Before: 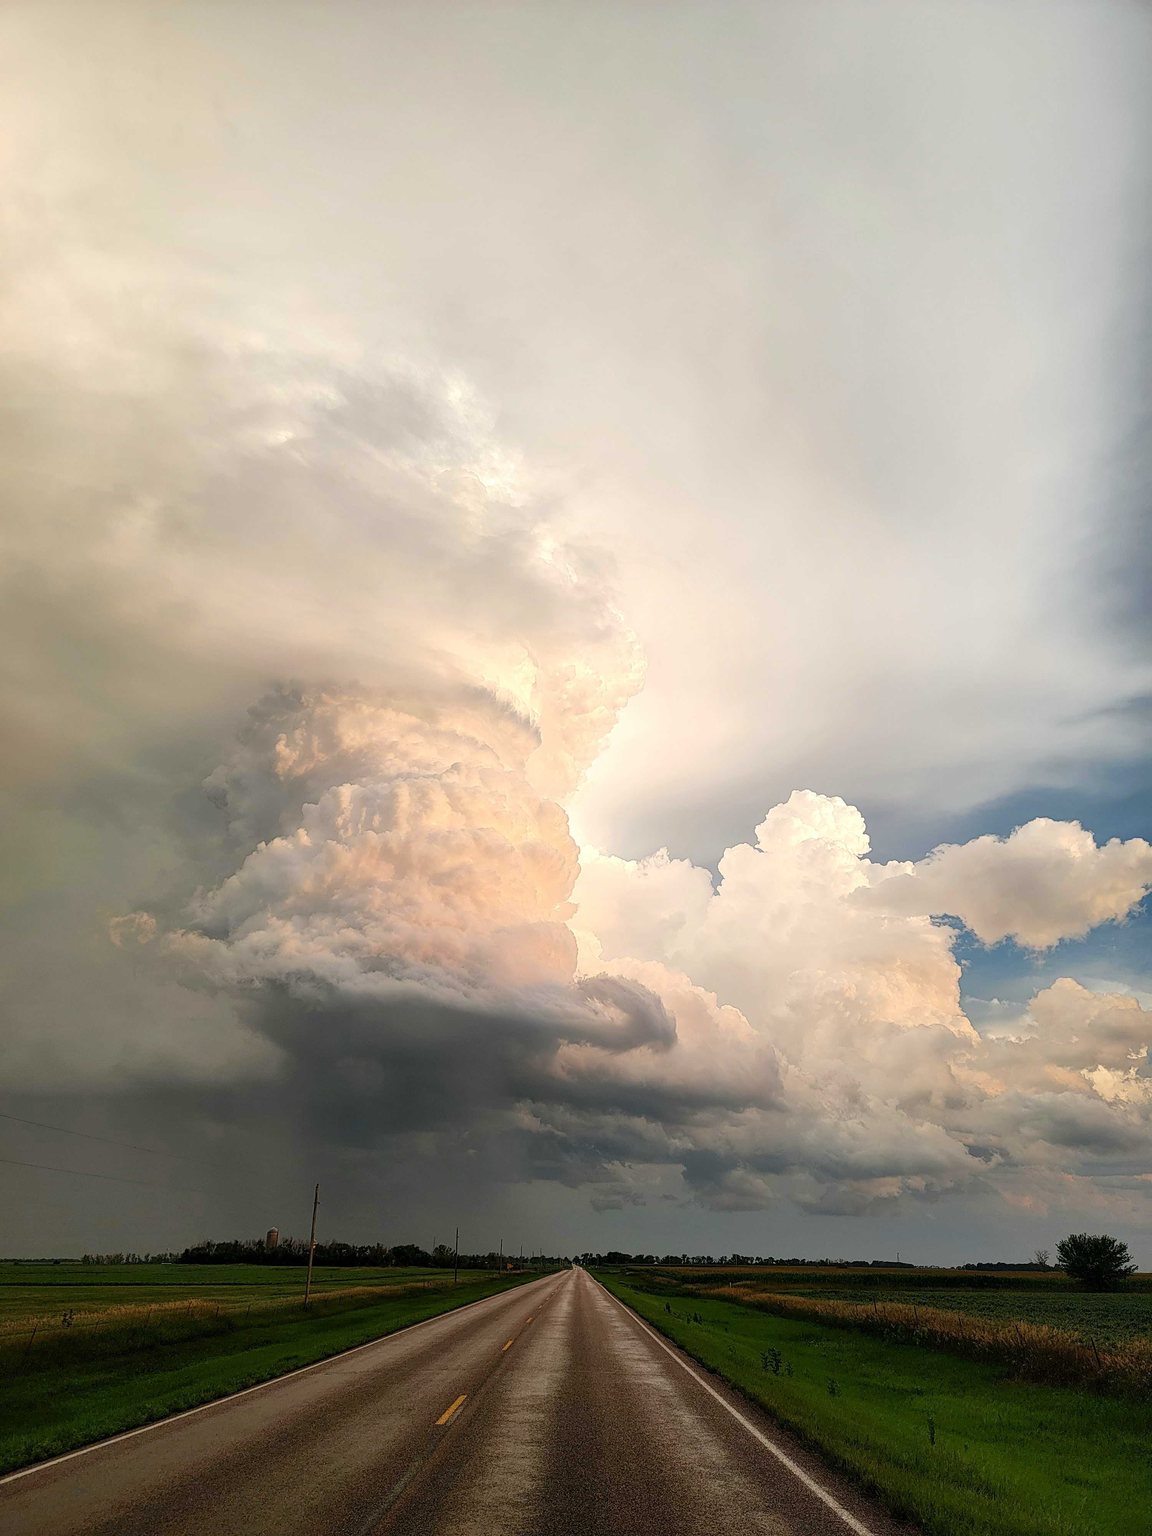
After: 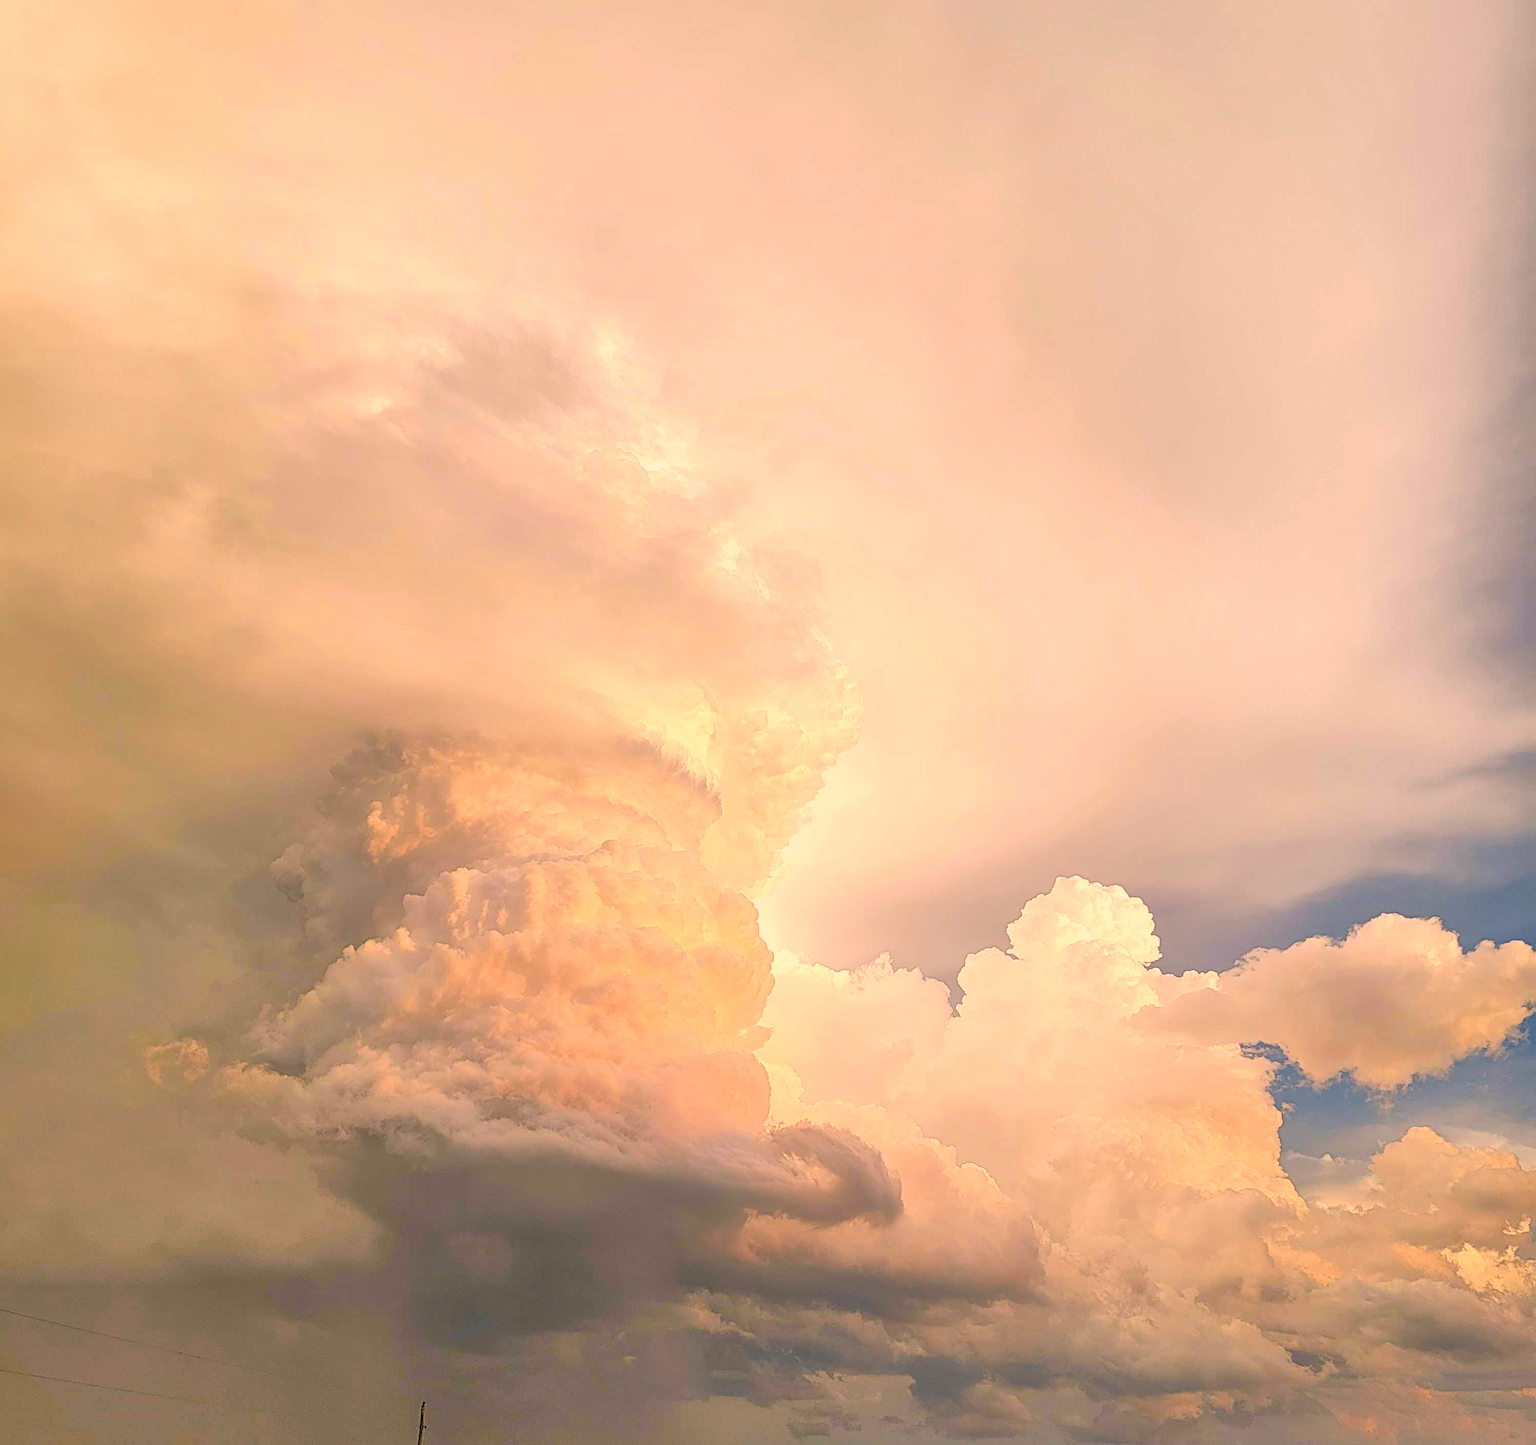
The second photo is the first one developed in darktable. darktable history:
tone equalizer: -7 EV 0.149 EV, -6 EV 0.617 EV, -5 EV 1.13 EV, -4 EV 1.32 EV, -3 EV 1.15 EV, -2 EV 0.6 EV, -1 EV 0.16 EV
crop and rotate: top 8.66%, bottom 20.737%
color correction: highlights a* 17.64, highlights b* 18.56
color balance rgb: perceptual saturation grading › global saturation 20%, perceptual saturation grading › highlights -14.454%, perceptual saturation grading › shadows 49.436%, global vibrance 20%
